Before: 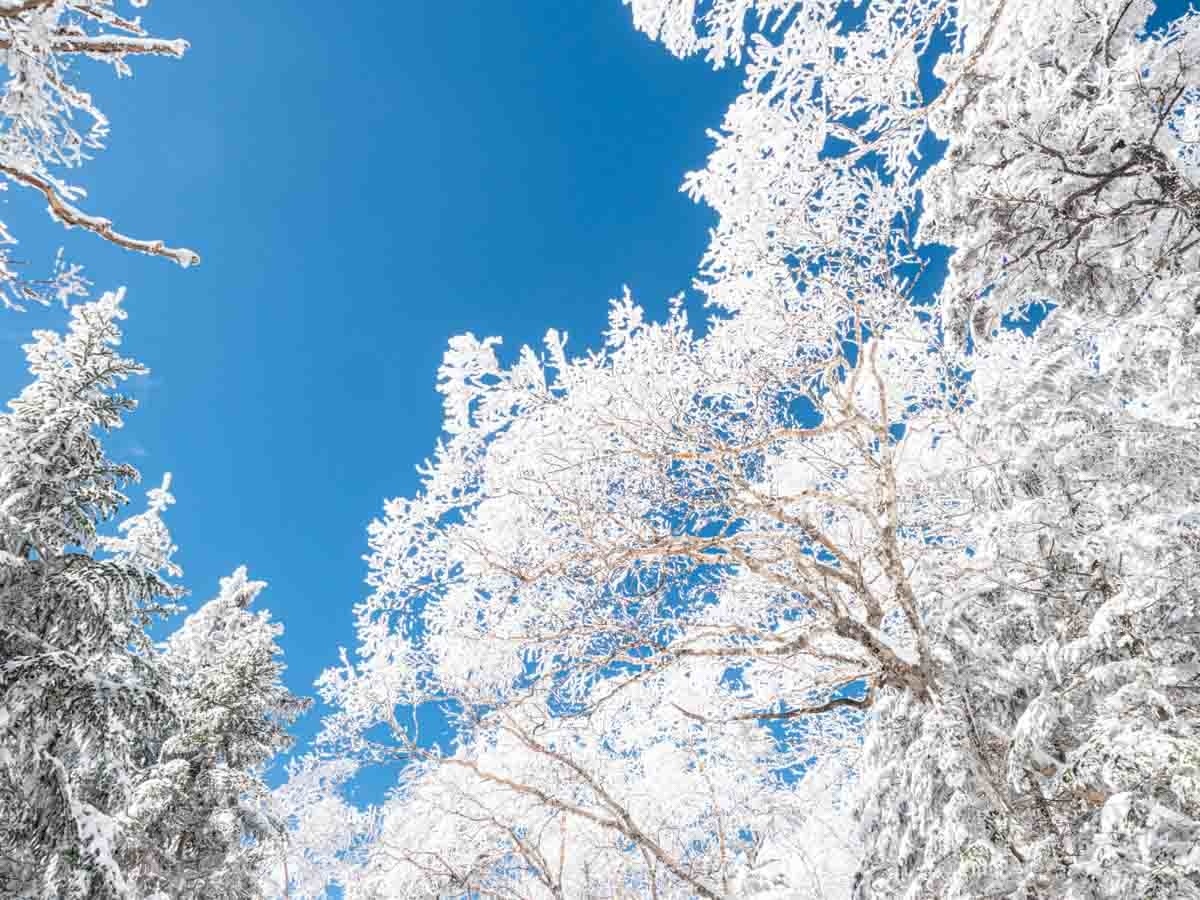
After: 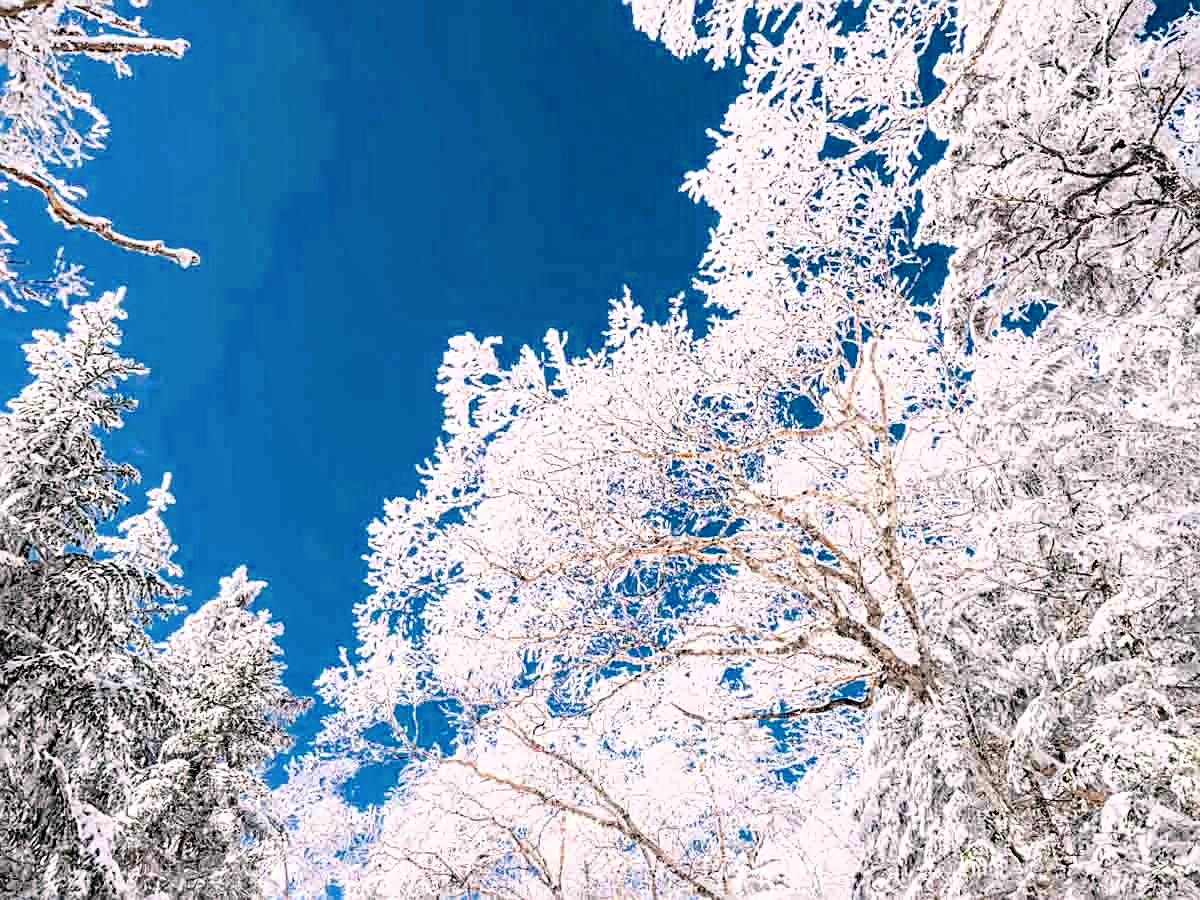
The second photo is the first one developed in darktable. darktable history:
haze removal: compatibility mode true, adaptive false
color correction: highlights b* 3.05
local contrast: highlights 107%, shadows 102%, detail 120%, midtone range 0.2
filmic rgb: black relative exposure -6.27 EV, white relative exposure 2.79 EV, target black luminance 0%, hardness 4.64, latitude 67.84%, contrast 1.283, shadows ↔ highlights balance -3.16%, color science v6 (2022)
color balance rgb: highlights gain › chroma 1.489%, highlights gain › hue 310.04°, perceptual saturation grading › global saturation 25.069%, saturation formula JzAzBz (2021)
sharpen: on, module defaults
